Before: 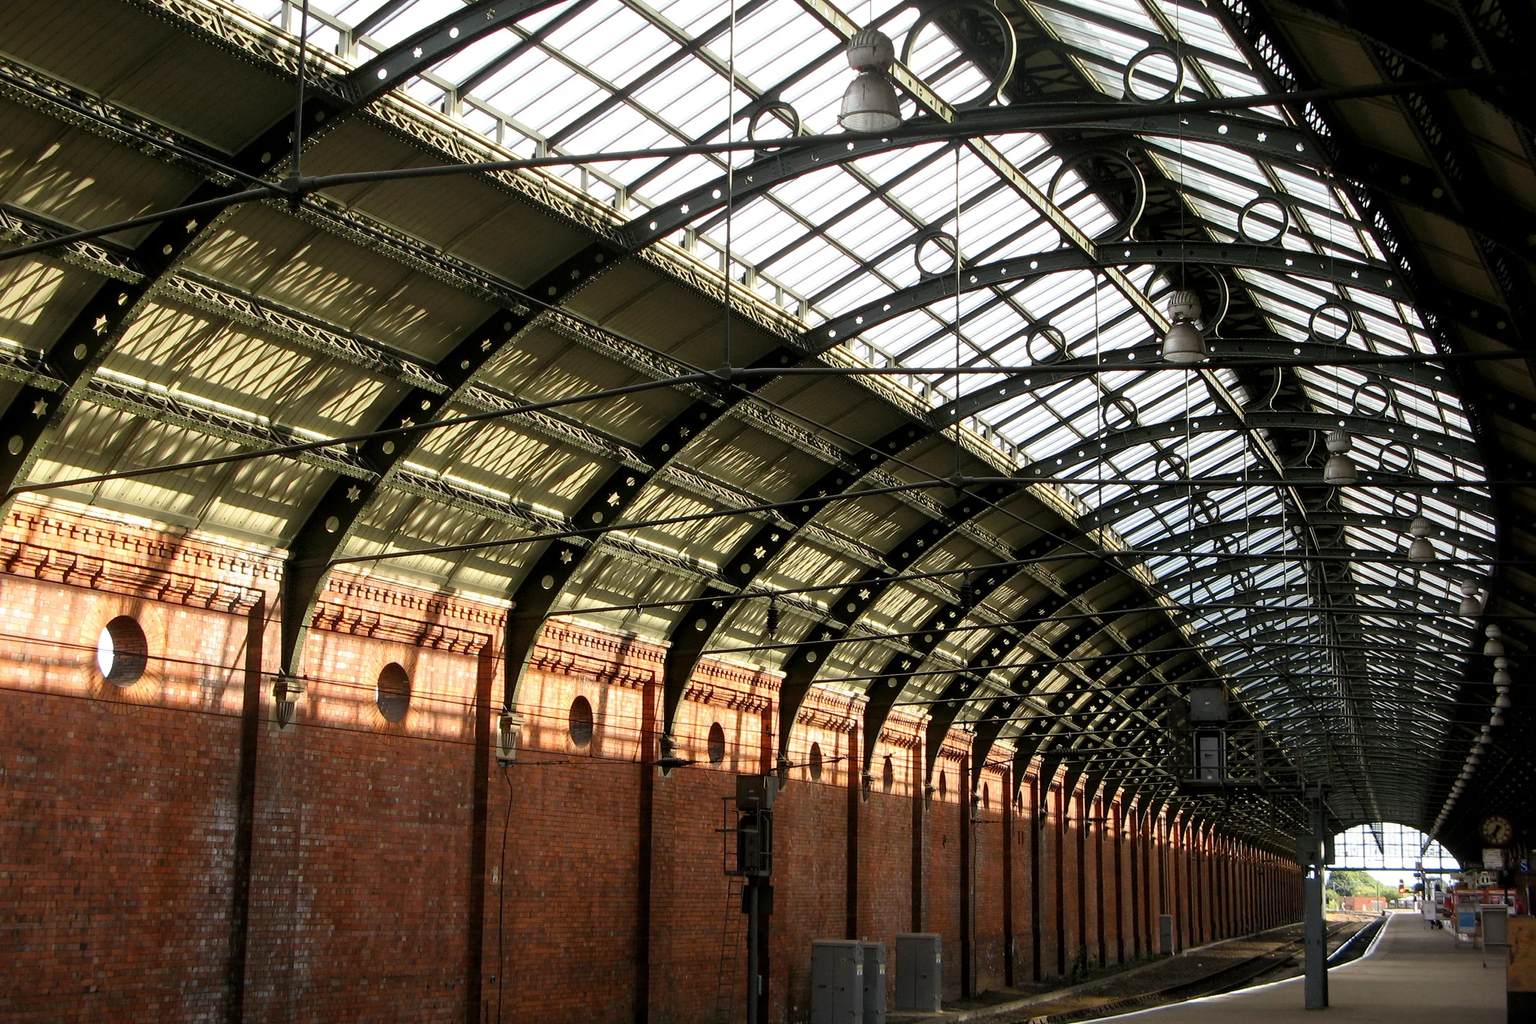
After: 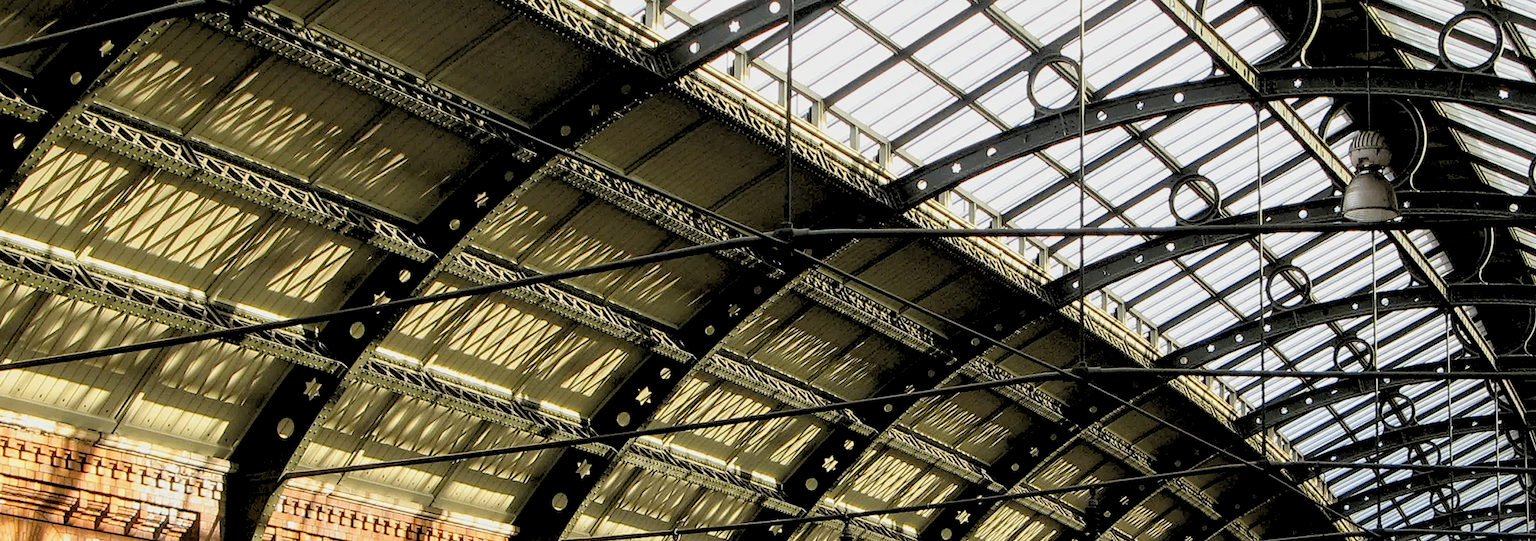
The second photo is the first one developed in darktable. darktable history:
rgb levels: preserve colors sum RGB, levels [[0.038, 0.433, 0.934], [0, 0.5, 1], [0, 0.5, 1]]
crop: left 7.036%, top 18.398%, right 14.379%, bottom 40.043%
contrast equalizer: y [[0.5, 0.5, 0.5, 0.512, 0.552, 0.62], [0.5 ×6], [0.5 ×4, 0.504, 0.553], [0 ×6], [0 ×6]]
color contrast: green-magenta contrast 0.8, blue-yellow contrast 1.1, unbound 0
